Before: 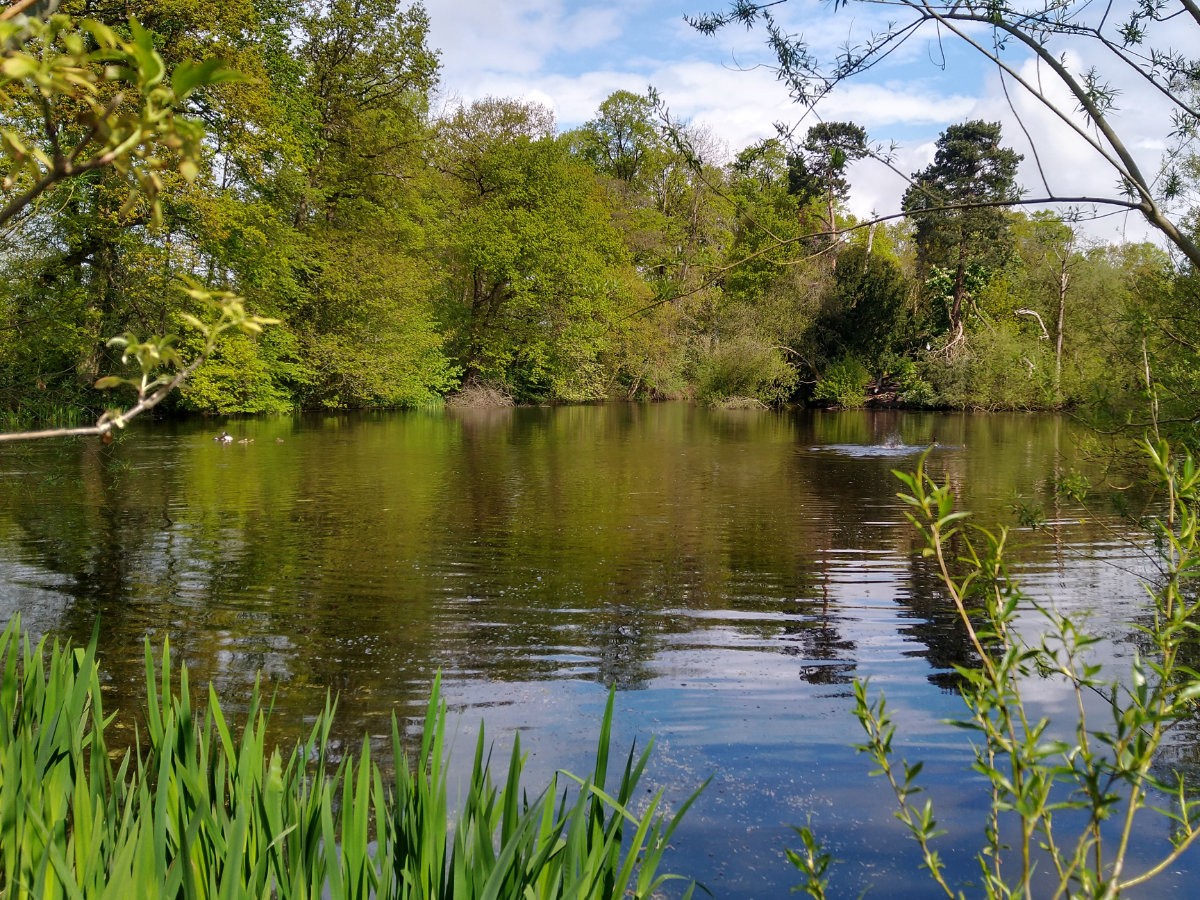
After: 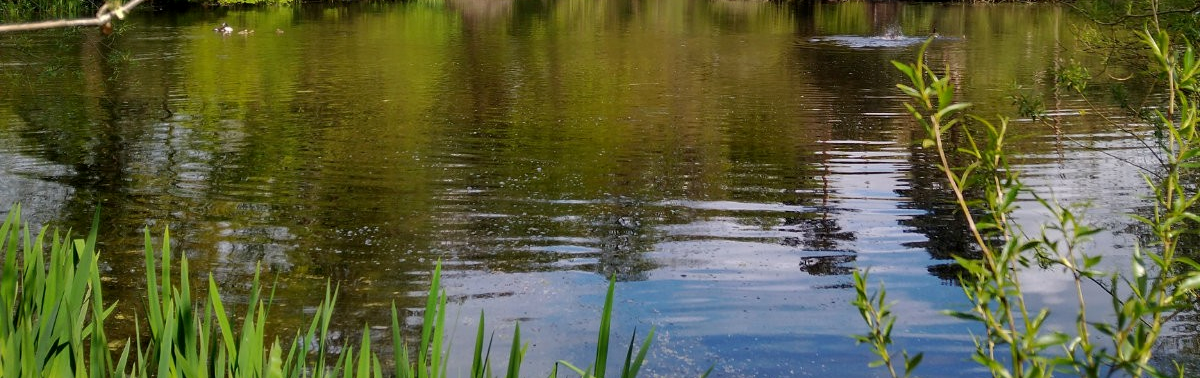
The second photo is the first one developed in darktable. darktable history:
crop: top 45.551%, bottom 12.262%
exposure: black level correction 0.002, compensate highlight preservation false
